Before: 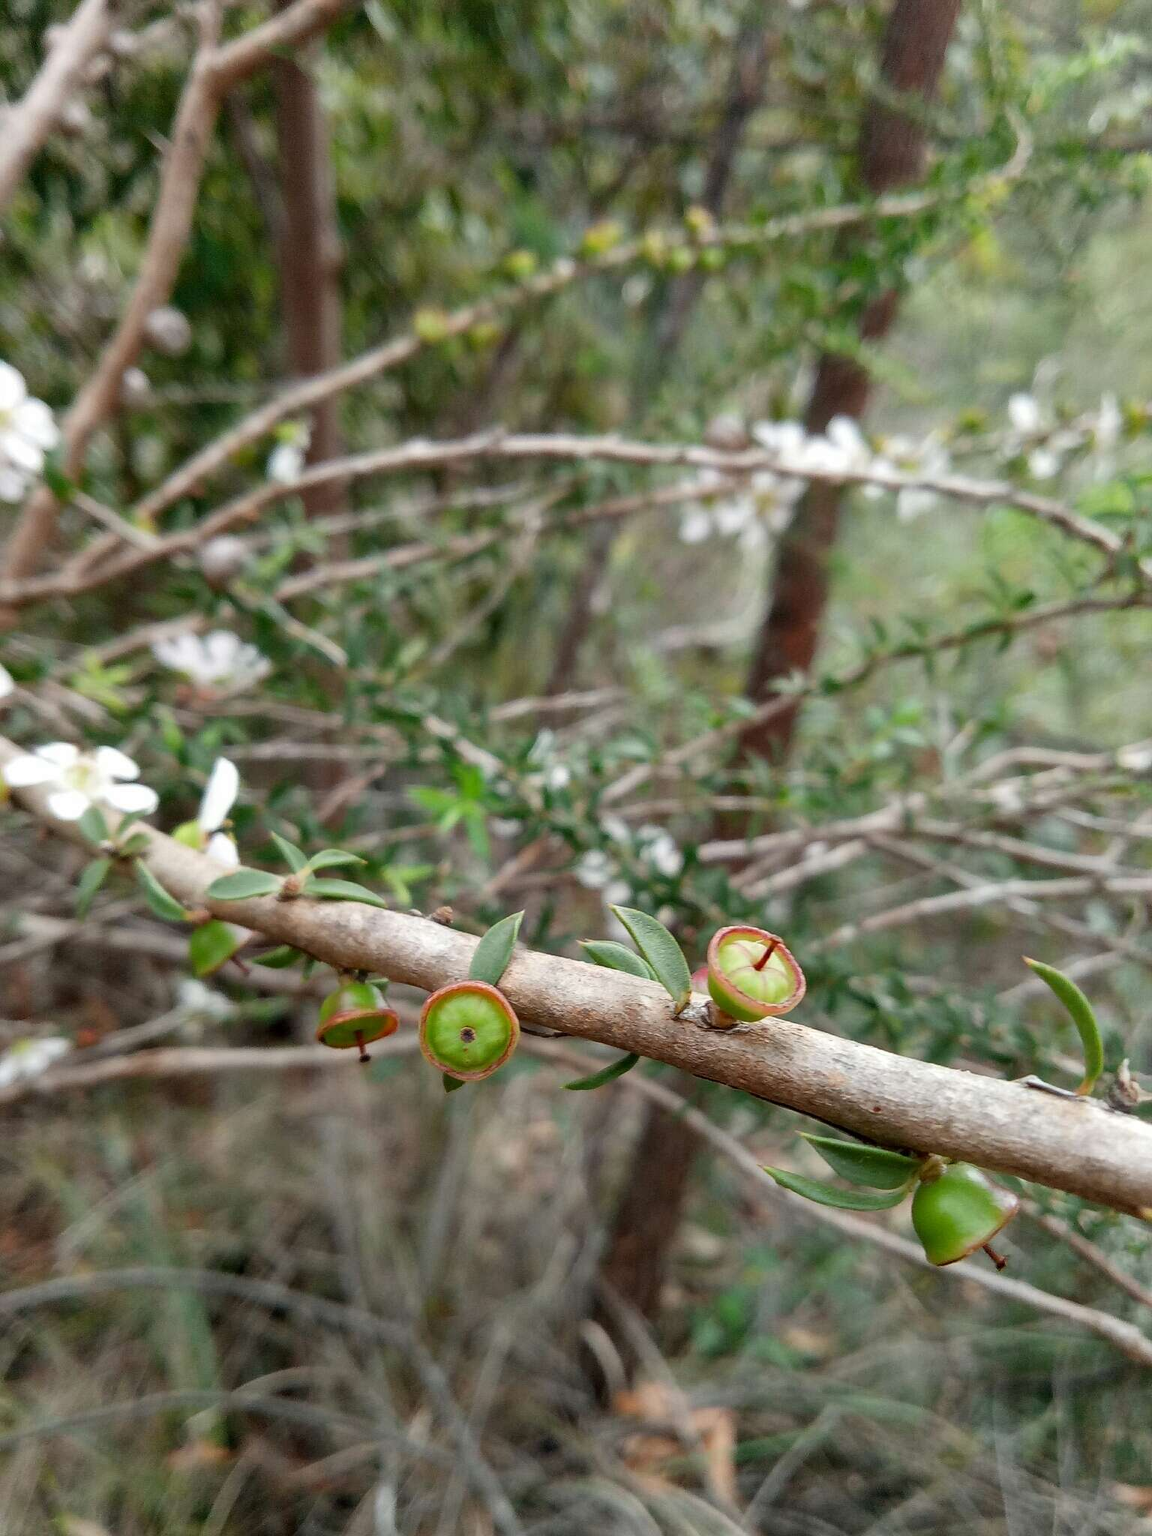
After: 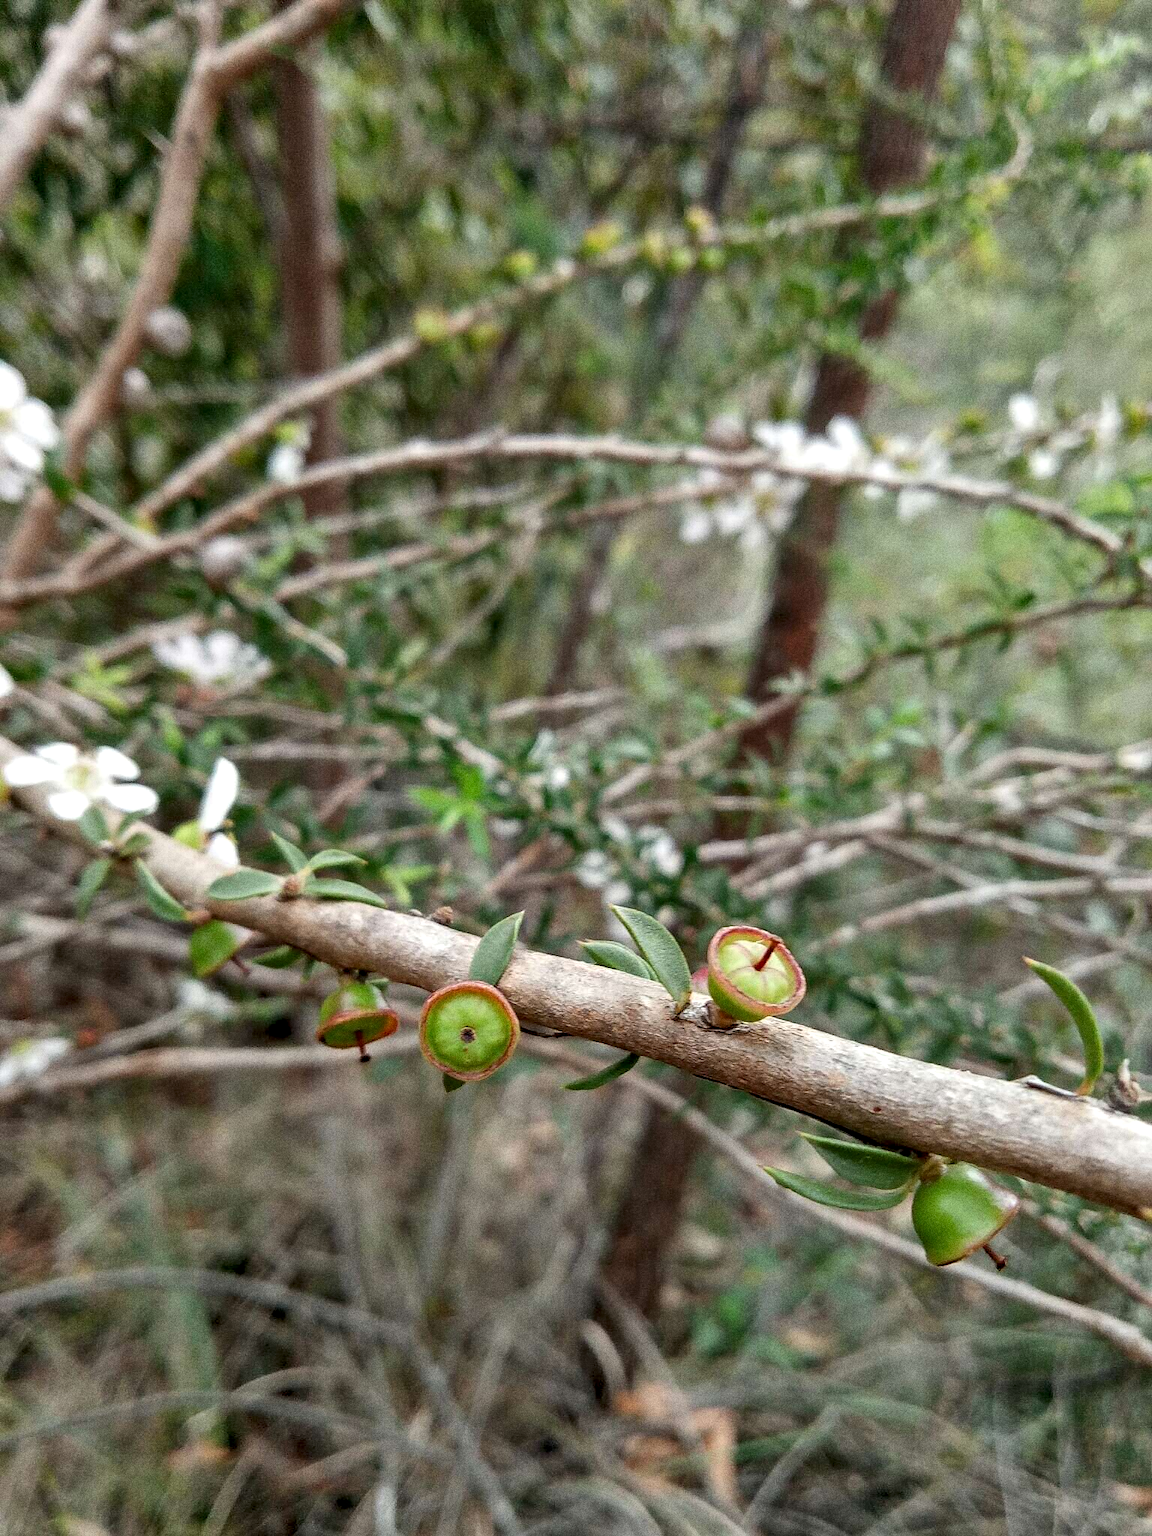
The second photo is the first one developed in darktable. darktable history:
contrast equalizer: y [[0.5, 0.501, 0.532, 0.538, 0.54, 0.541], [0.5 ×6], [0.5 ×6], [0 ×6], [0 ×6]]
grain: coarseness 0.09 ISO, strength 40%
local contrast: highlights 100%, shadows 100%, detail 120%, midtone range 0.2
shadows and highlights: shadows 37.27, highlights -28.18, soften with gaussian
